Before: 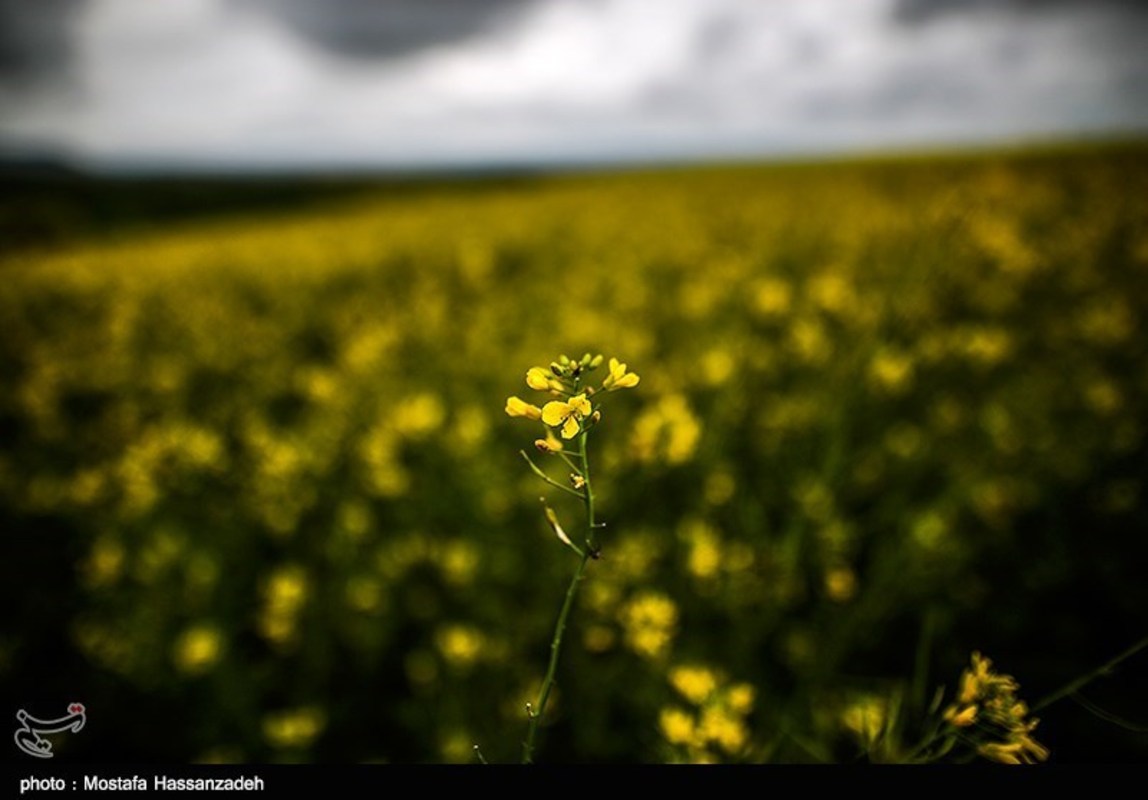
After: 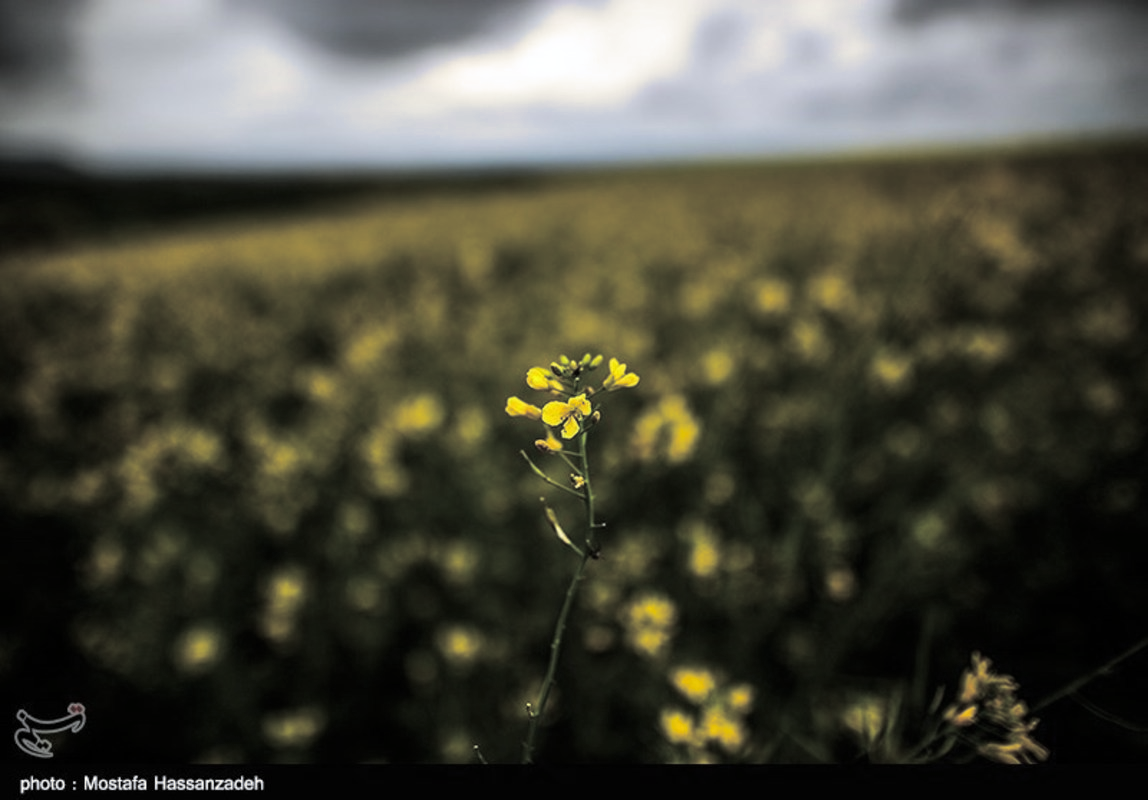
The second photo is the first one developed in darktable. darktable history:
white balance: red 0.98, blue 1.034
split-toning: shadows › hue 43.2°, shadows › saturation 0, highlights › hue 50.4°, highlights › saturation 1
